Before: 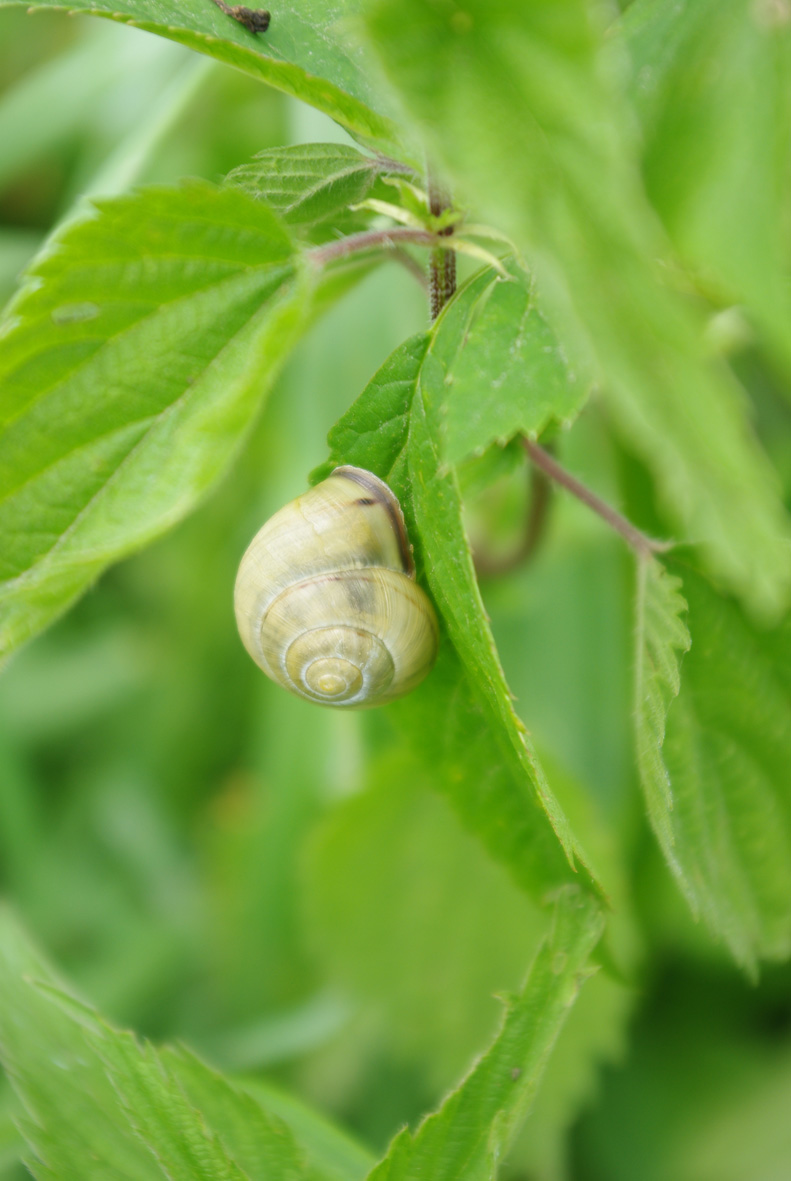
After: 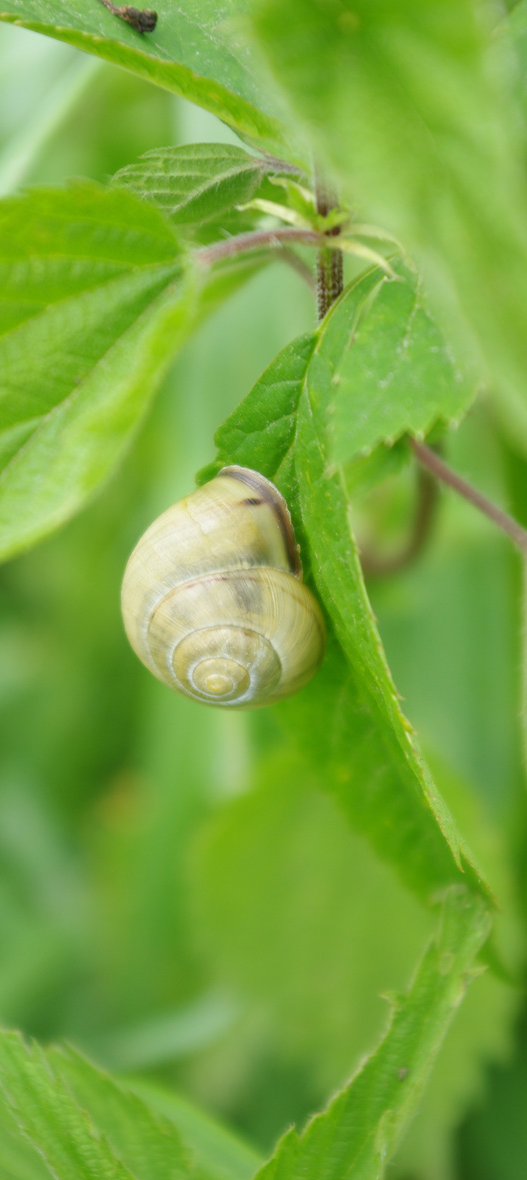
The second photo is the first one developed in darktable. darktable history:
crop and rotate: left 14.379%, right 18.953%
